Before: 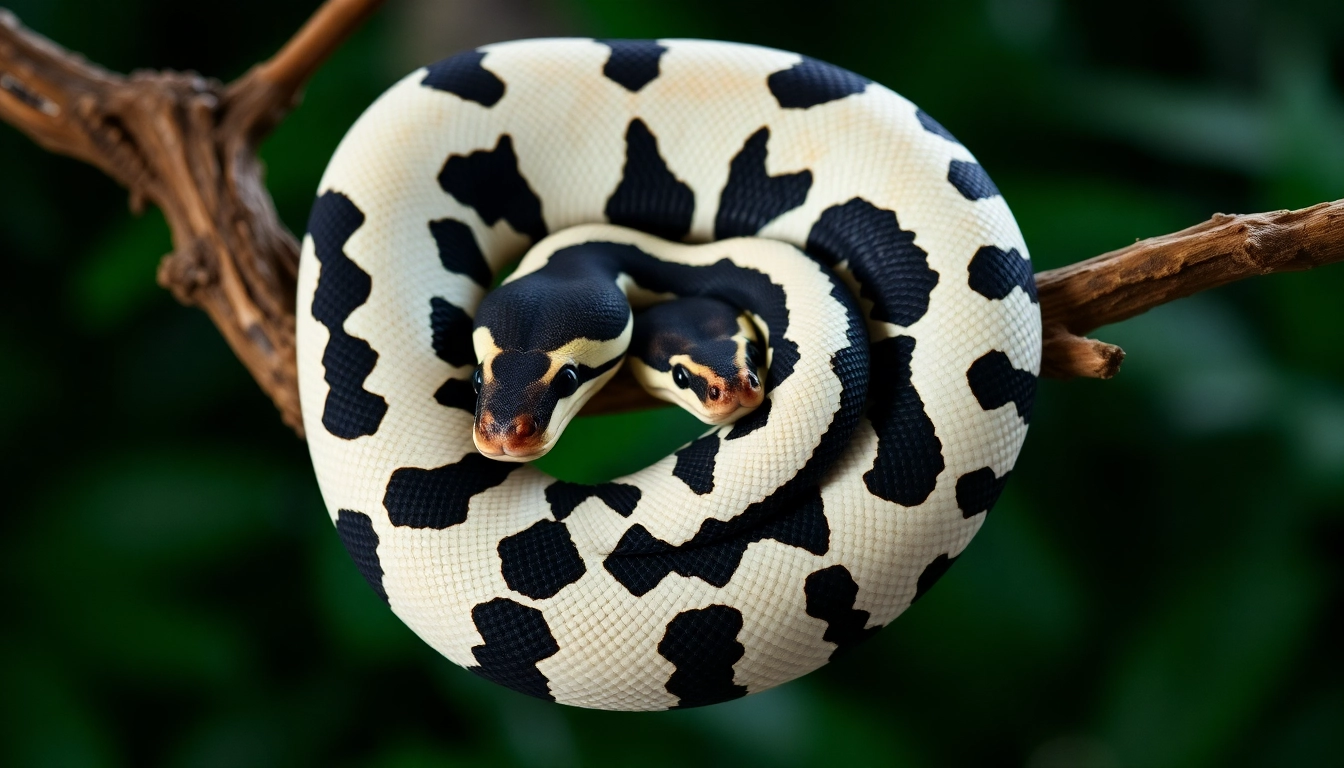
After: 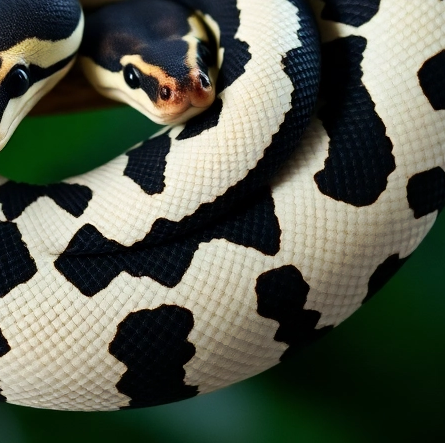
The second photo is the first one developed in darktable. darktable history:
shadows and highlights: shadows 12, white point adjustment 1.2, soften with gaussian
crop: left 40.878%, top 39.176%, right 25.993%, bottom 3.081%
tone curve: curves: ch0 [(0, 0) (0.003, 0.003) (0.011, 0.011) (0.025, 0.024) (0.044, 0.043) (0.069, 0.067) (0.1, 0.096) (0.136, 0.131) (0.177, 0.171) (0.224, 0.217) (0.277, 0.268) (0.335, 0.324) (0.399, 0.386) (0.468, 0.453) (0.543, 0.547) (0.623, 0.626) (0.709, 0.712) (0.801, 0.802) (0.898, 0.898) (1, 1)], preserve colors none
